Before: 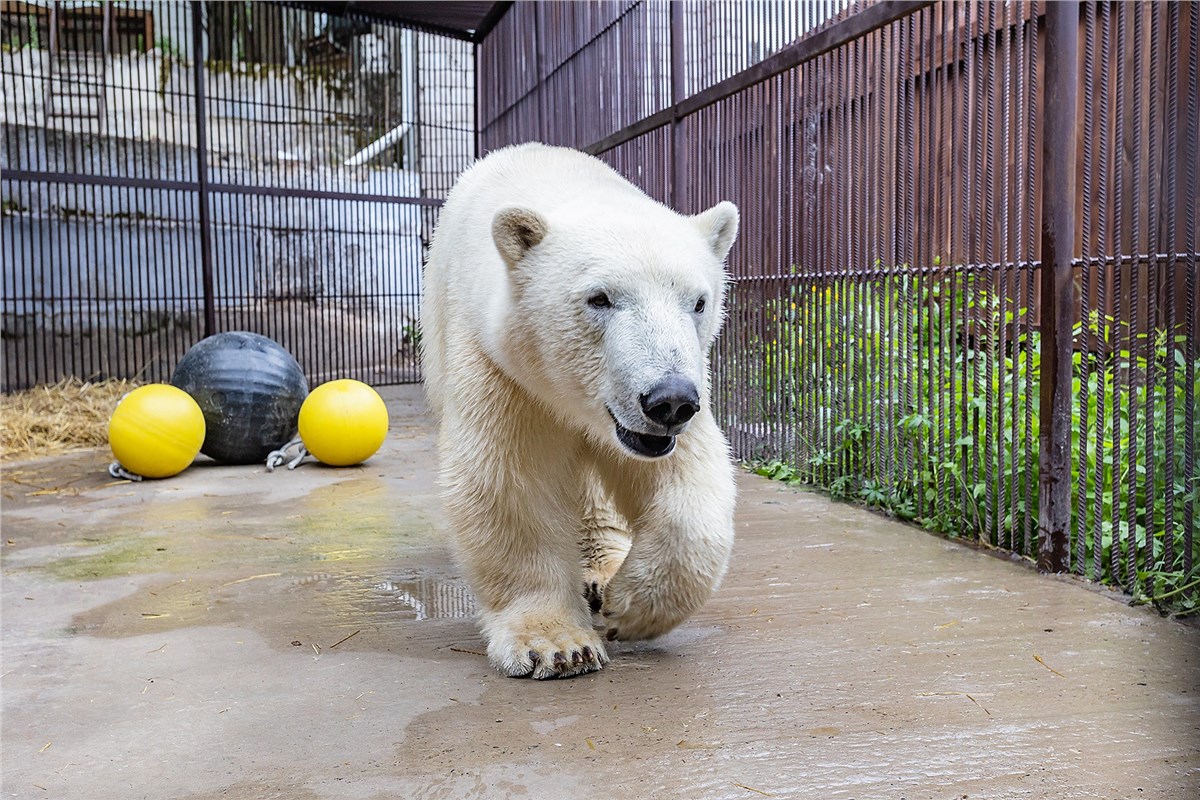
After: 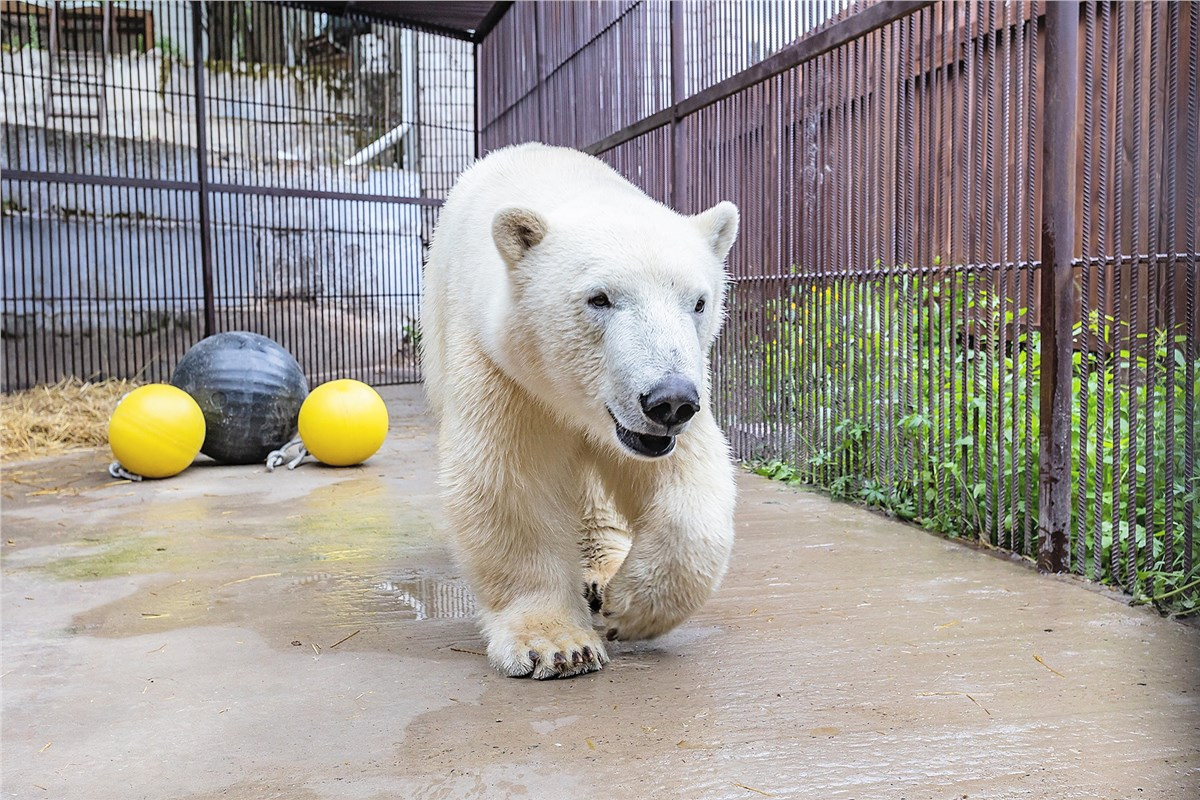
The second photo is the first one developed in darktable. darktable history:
contrast brightness saturation: brightness 0.13
